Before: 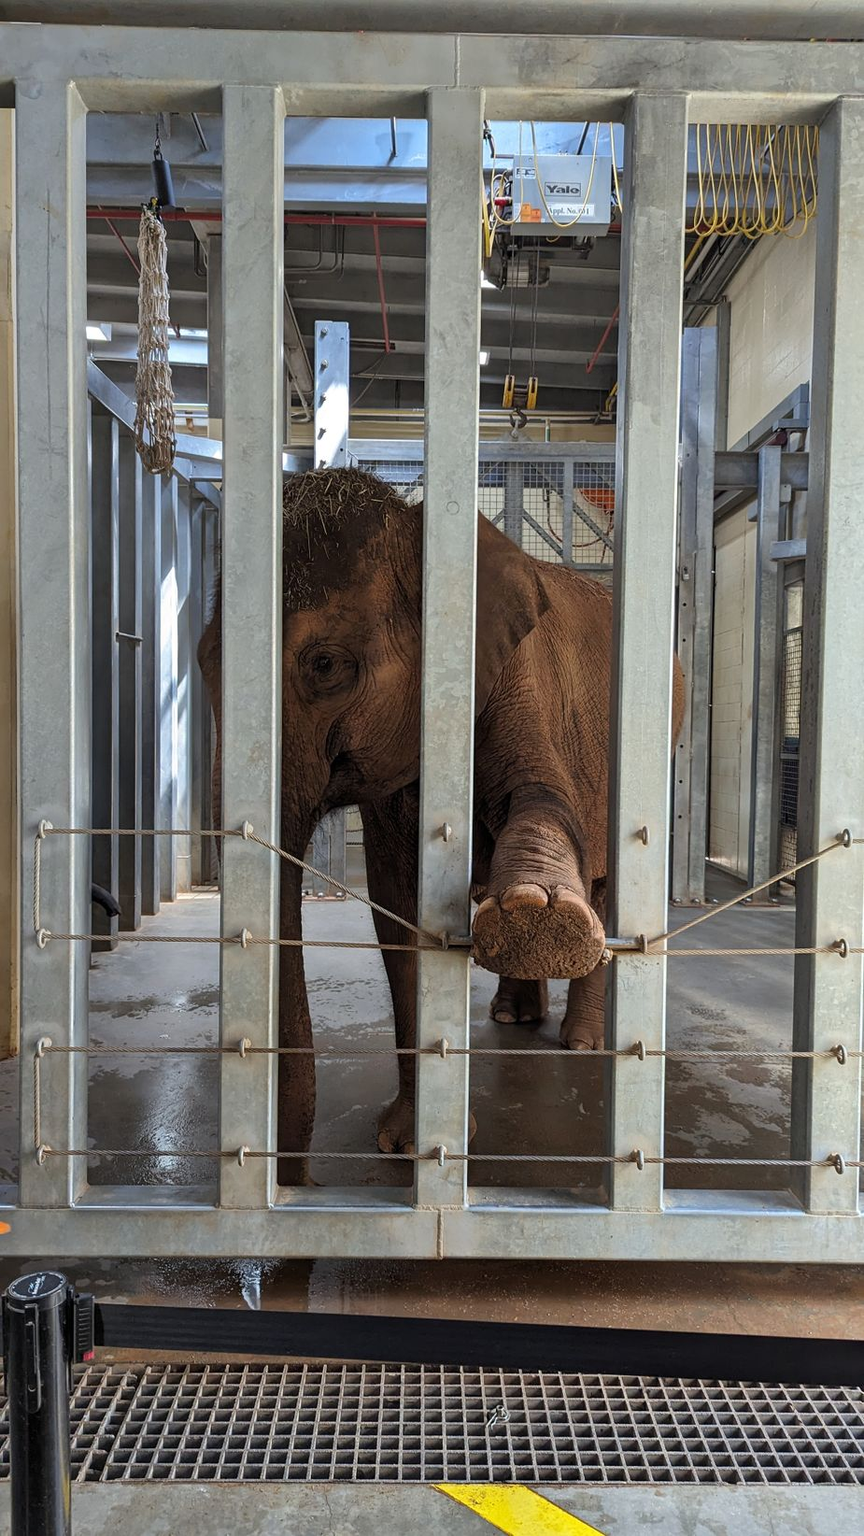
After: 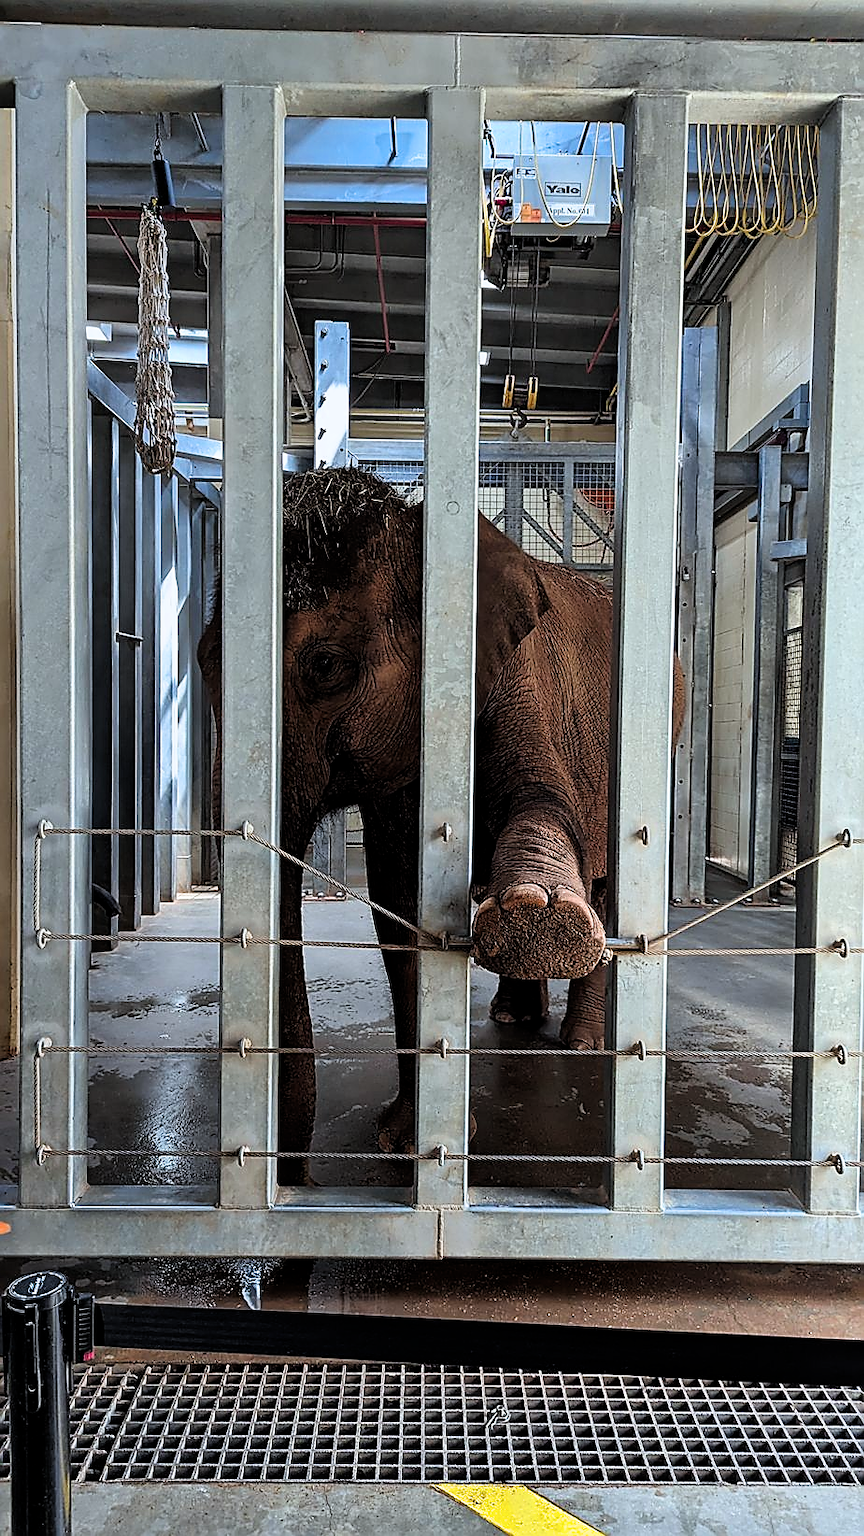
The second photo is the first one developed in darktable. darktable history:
color calibration: output R [0.972, 0.068, -0.094, 0], output G [-0.178, 1.216, -0.086, 0], output B [0.095, -0.136, 0.98, 0], illuminant as shot in camera, x 0.358, y 0.373, temperature 4628.91 K
sharpen: radius 1.401, amount 1.242, threshold 0.641
filmic rgb: black relative exposure -8.69 EV, white relative exposure 2.69 EV, target black luminance 0%, target white luminance 99.945%, hardness 6.26, latitude 74.6%, contrast 1.321, highlights saturation mix -5%
